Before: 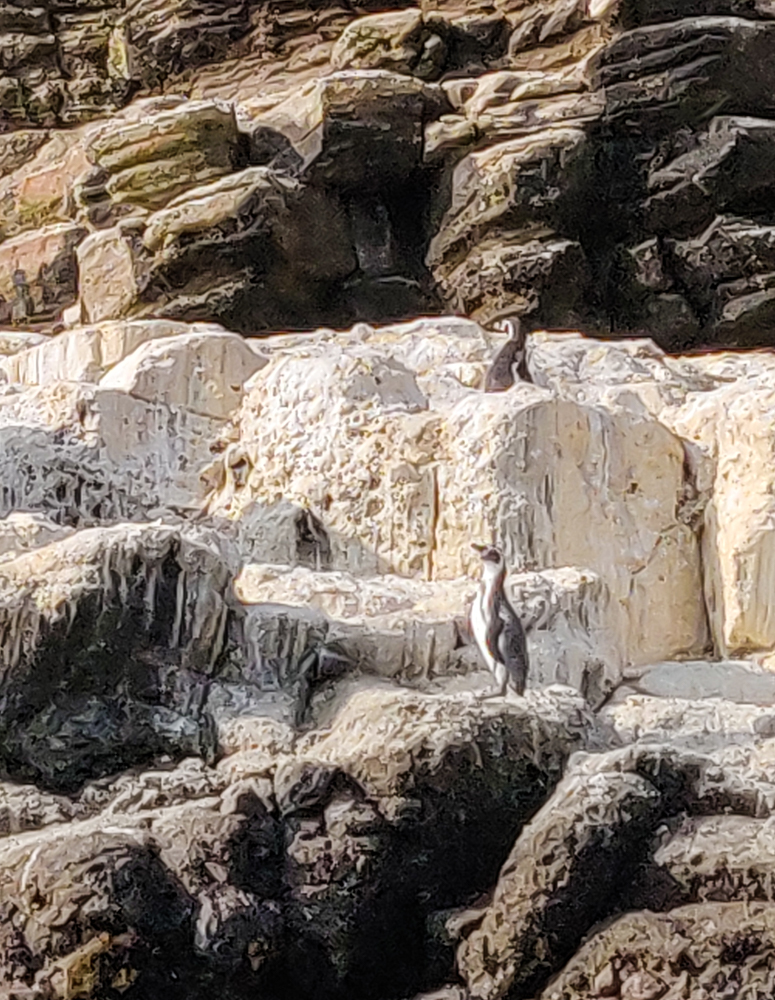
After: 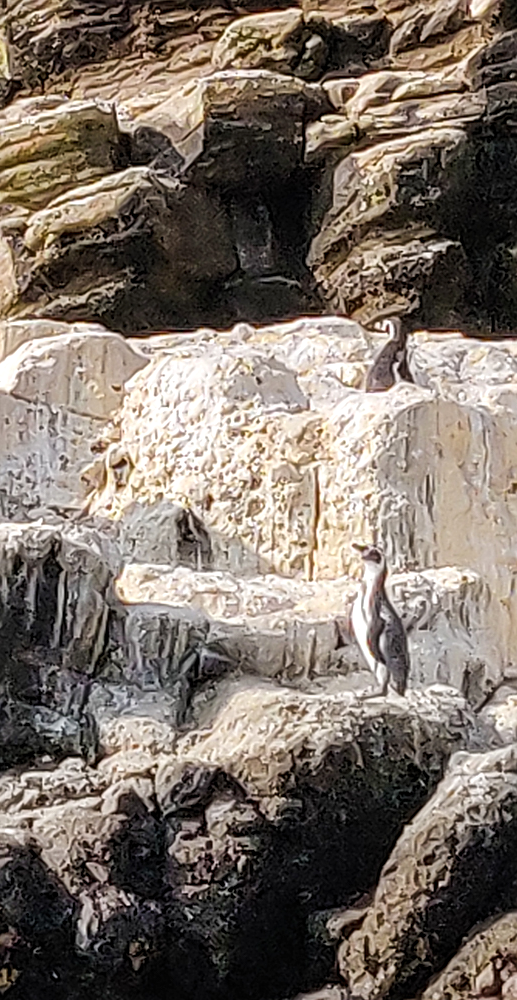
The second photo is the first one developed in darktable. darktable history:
crop and rotate: left 15.42%, right 17.84%
exposure: exposure 0.126 EV, compensate highlight preservation false
sharpen: on, module defaults
